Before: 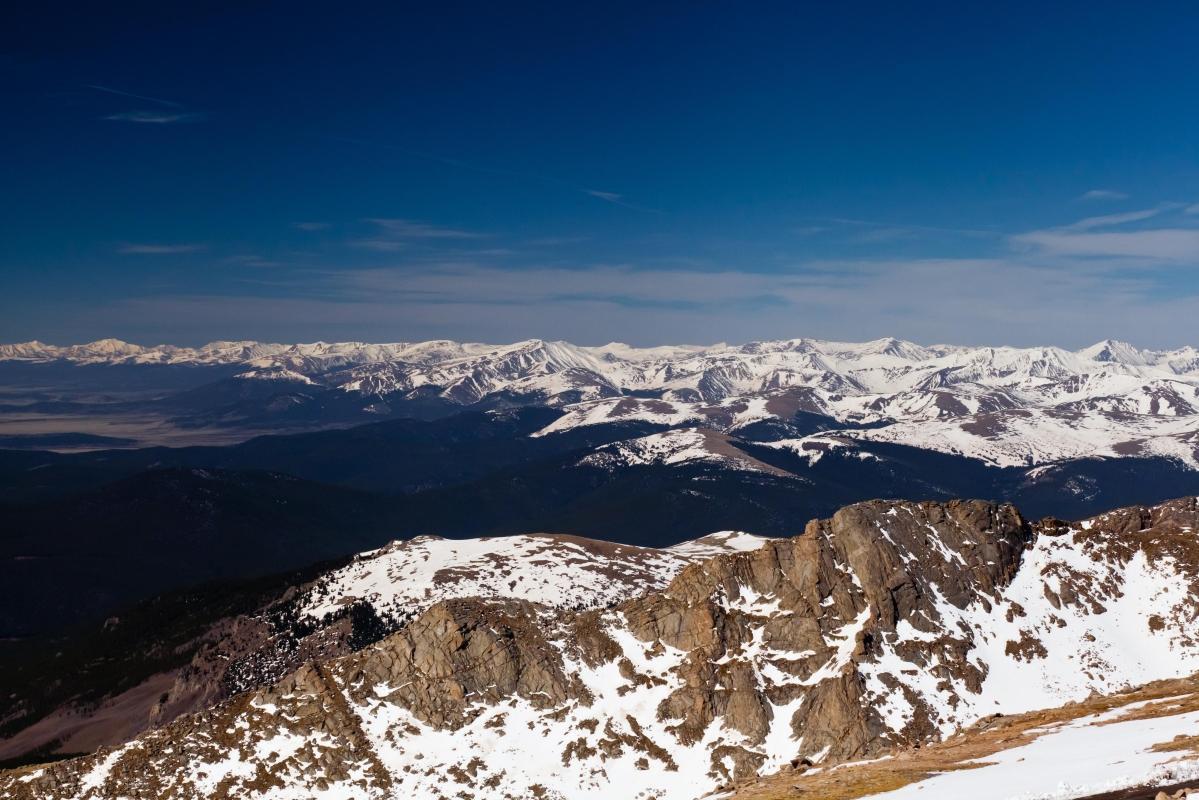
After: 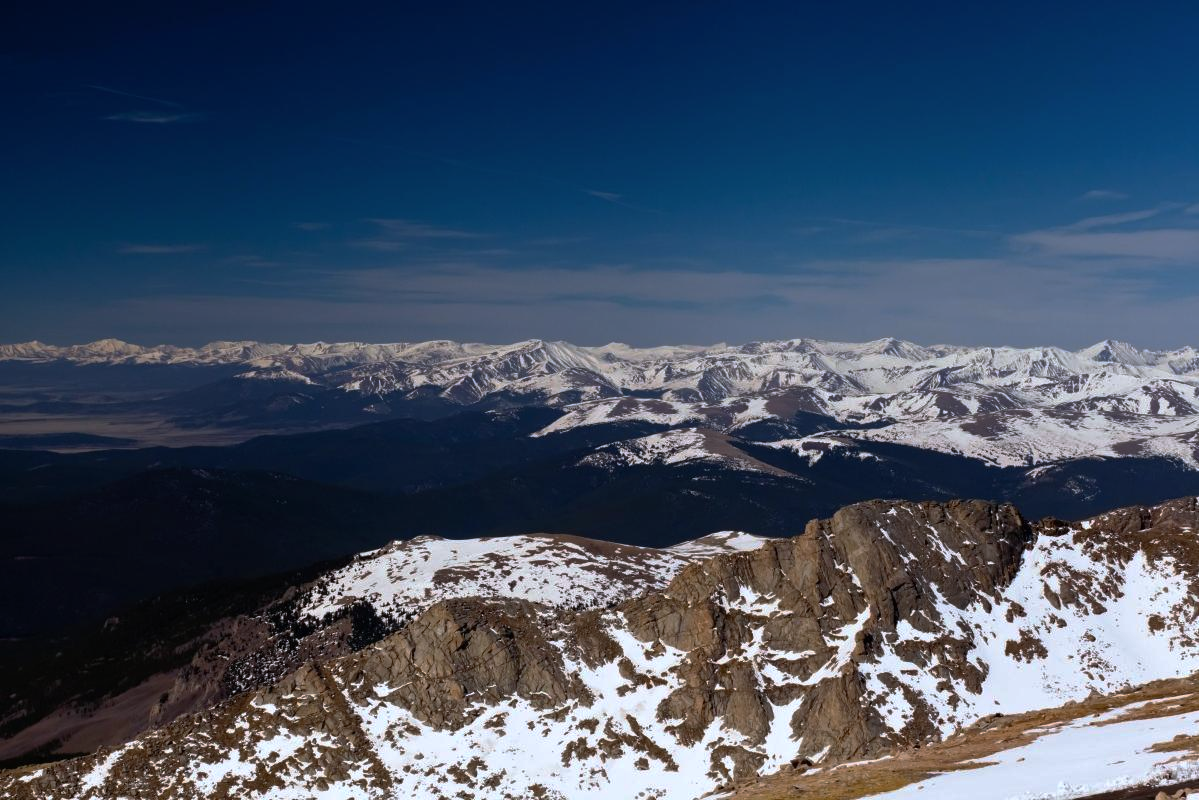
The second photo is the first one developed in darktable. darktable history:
base curve: curves: ch0 [(0, 0) (0.595, 0.418) (1, 1)], preserve colors none
white balance: red 0.974, blue 1.044
